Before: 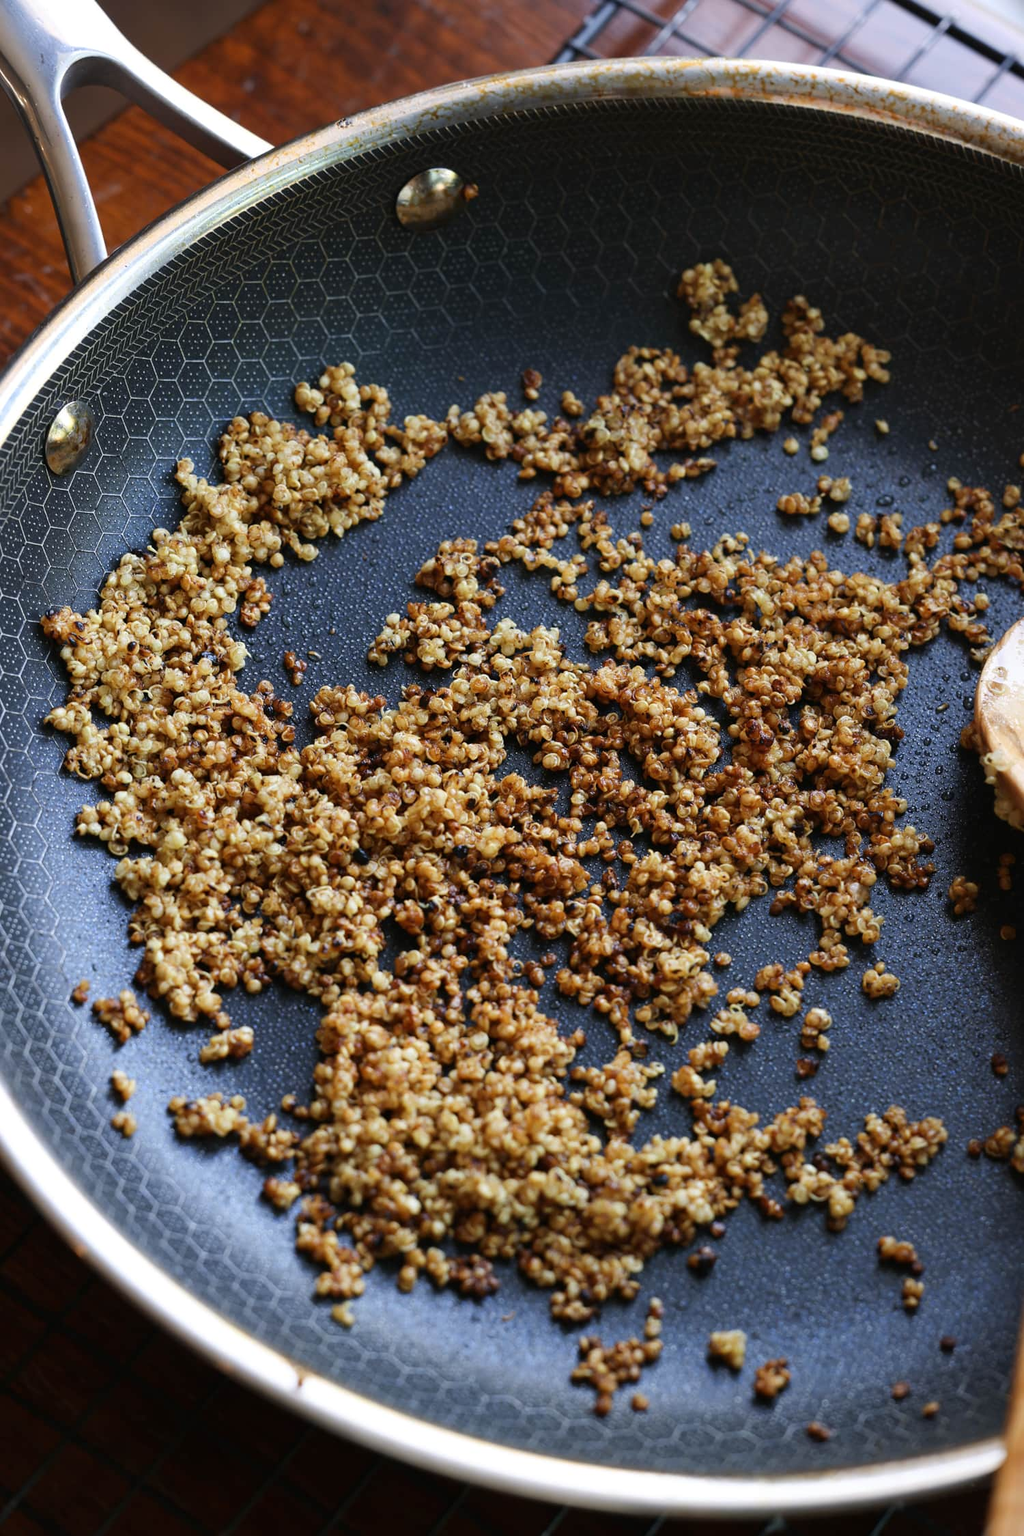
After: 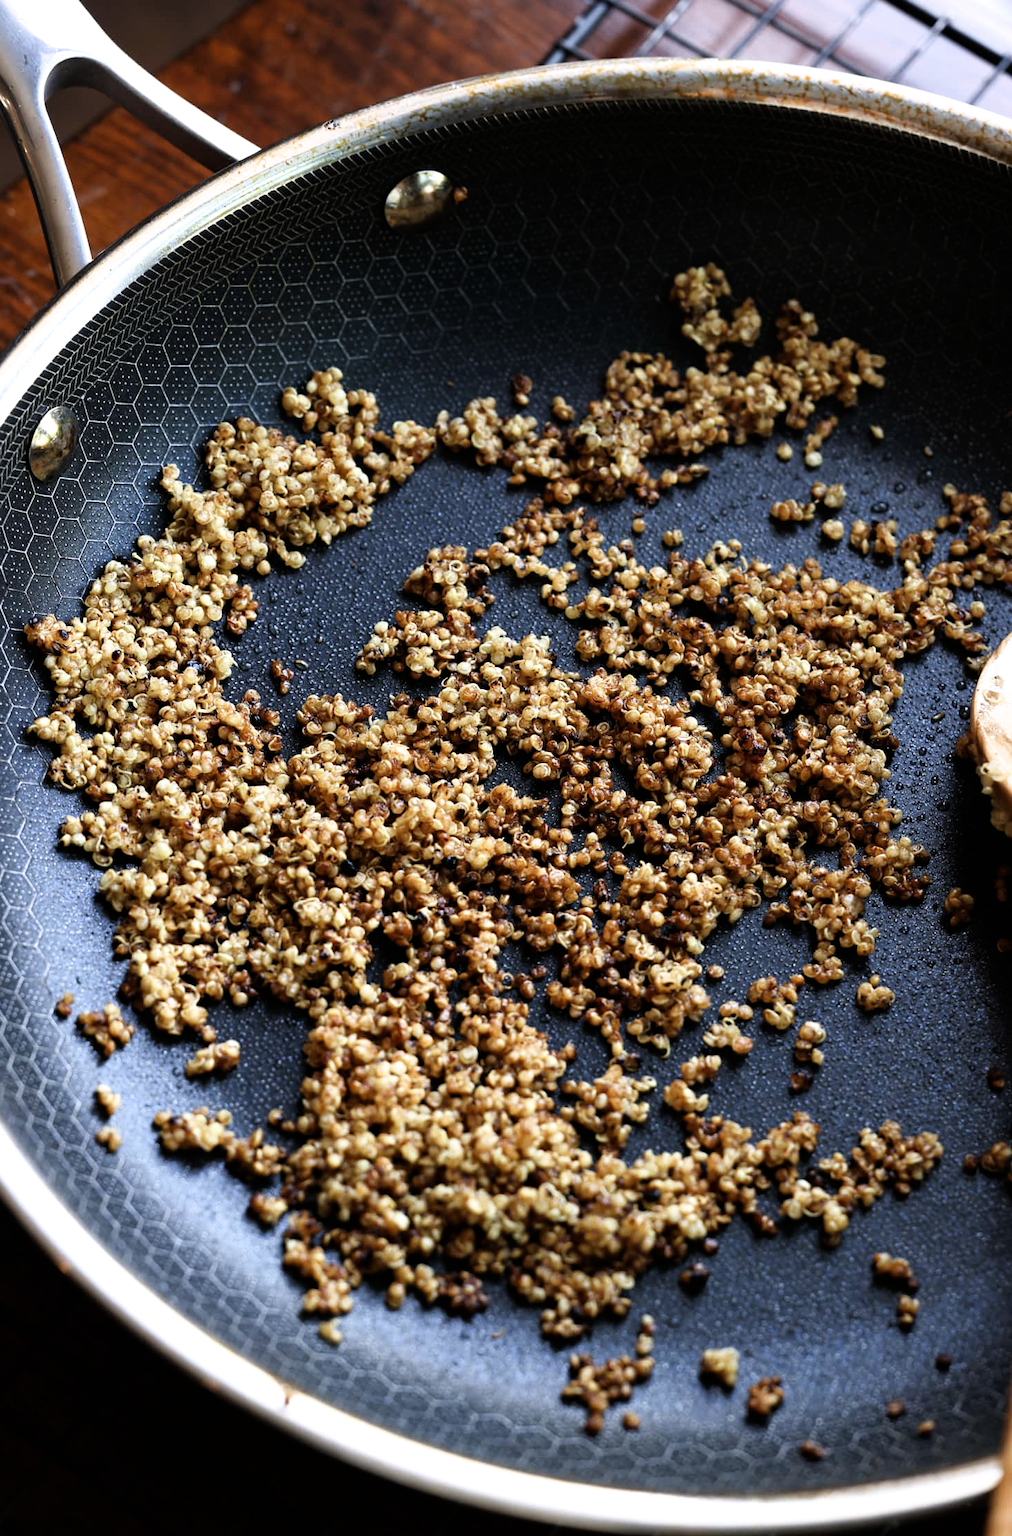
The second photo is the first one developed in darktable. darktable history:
filmic rgb: white relative exposure 2.2 EV, hardness 6.97
crop and rotate: left 1.774%, right 0.633%, bottom 1.28%
